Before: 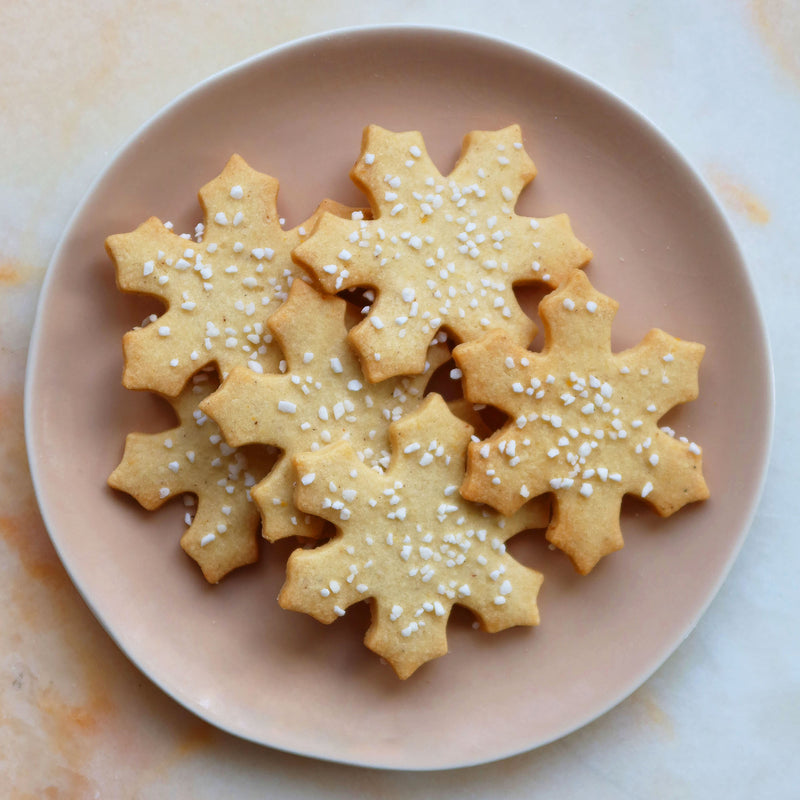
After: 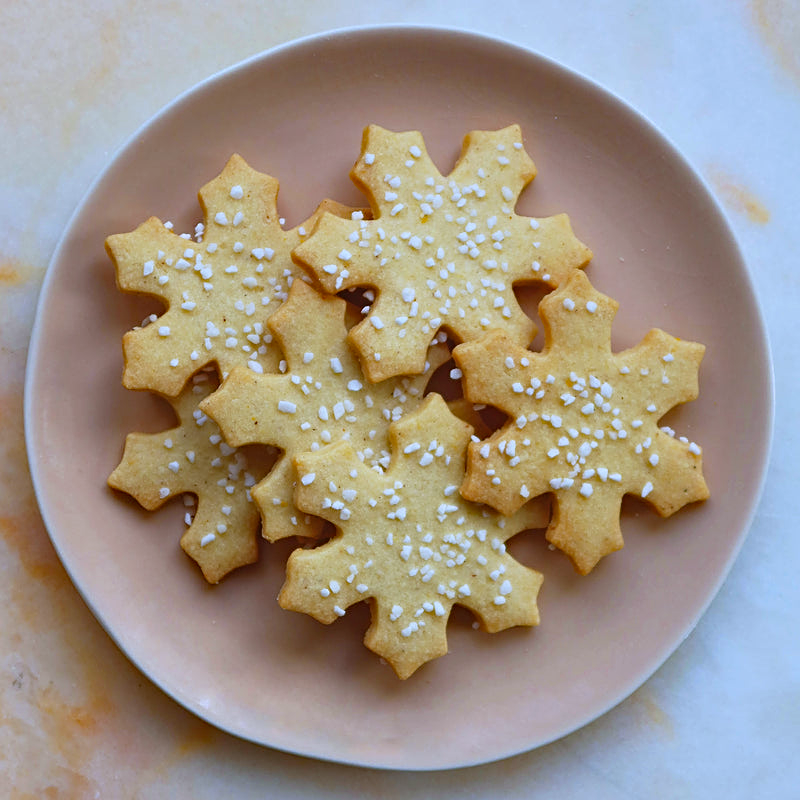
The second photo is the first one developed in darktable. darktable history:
sharpen: on, module defaults
haze removal: strength 0.29, distance 0.25, compatibility mode true, adaptive false
tone equalizer: on, module defaults
white balance: red 0.931, blue 1.11
contrast brightness saturation: contrast -0.11
